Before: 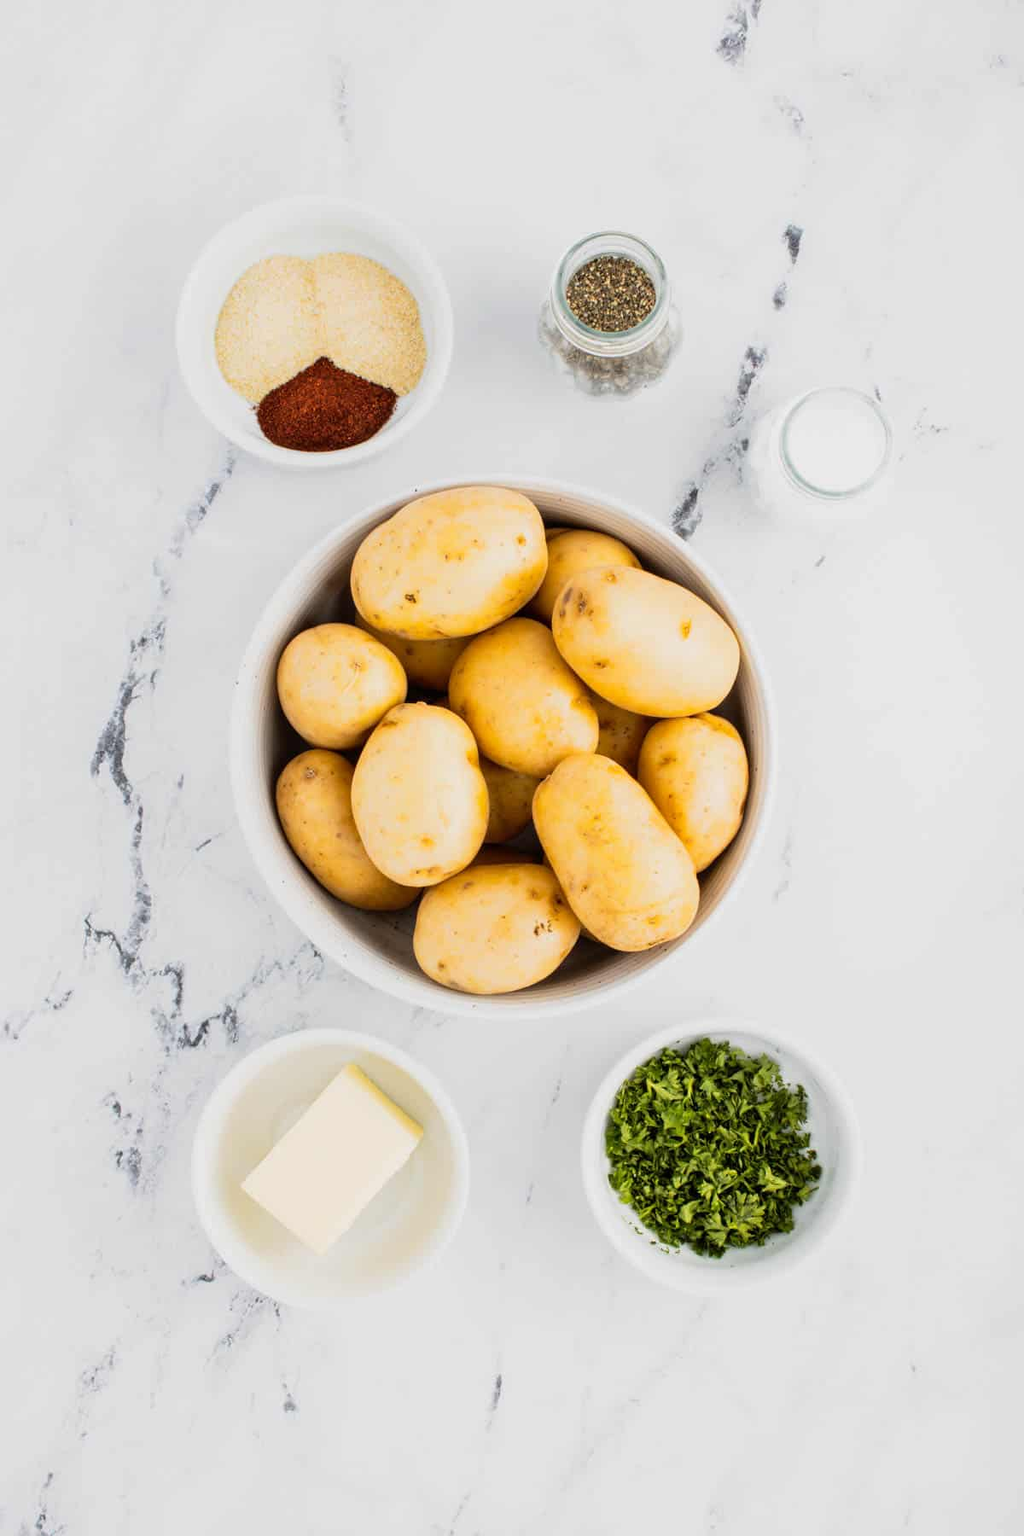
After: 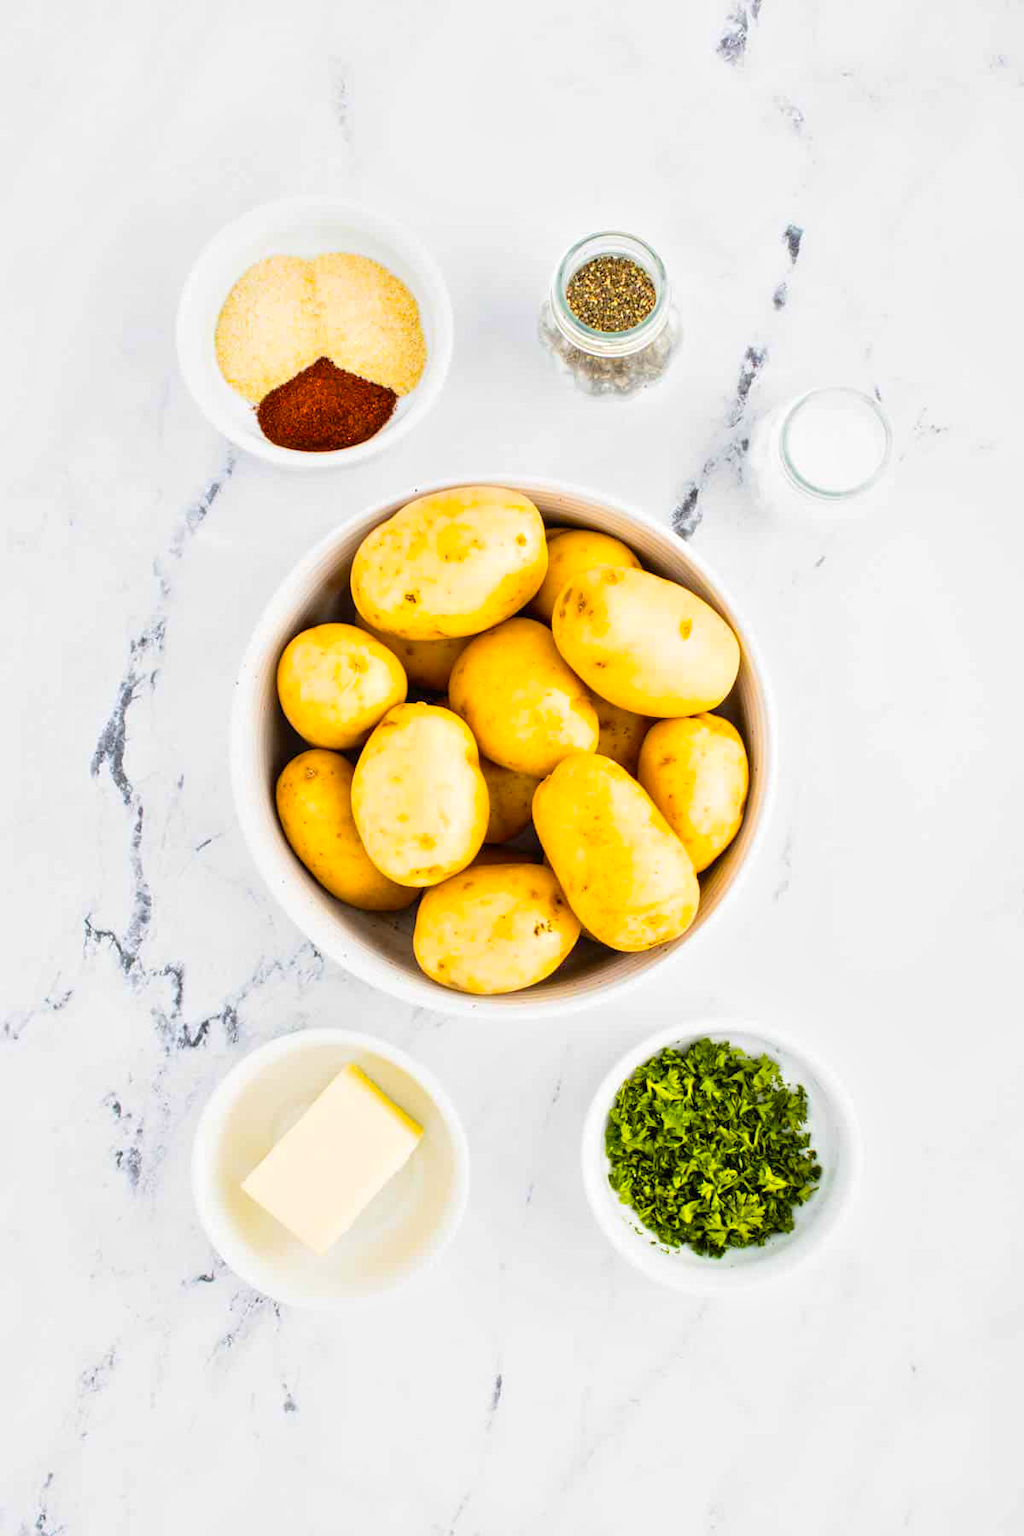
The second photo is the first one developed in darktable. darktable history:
tone equalizer: -8 EV -0.002 EV, -7 EV 0.005 EV, -6 EV -0.009 EV, -5 EV 0.011 EV, -4 EV -0.012 EV, -3 EV 0.007 EV, -2 EV -0.062 EV, -1 EV -0.293 EV, +0 EV -0.582 EV, smoothing diameter 2%, edges refinement/feathering 20, mask exposure compensation -1.57 EV, filter diffusion 5
exposure: black level correction 0, exposure 0.6 EV, compensate exposure bias true, compensate highlight preservation false
color balance rgb: linear chroma grading › global chroma 15%, perceptual saturation grading › global saturation 30%
